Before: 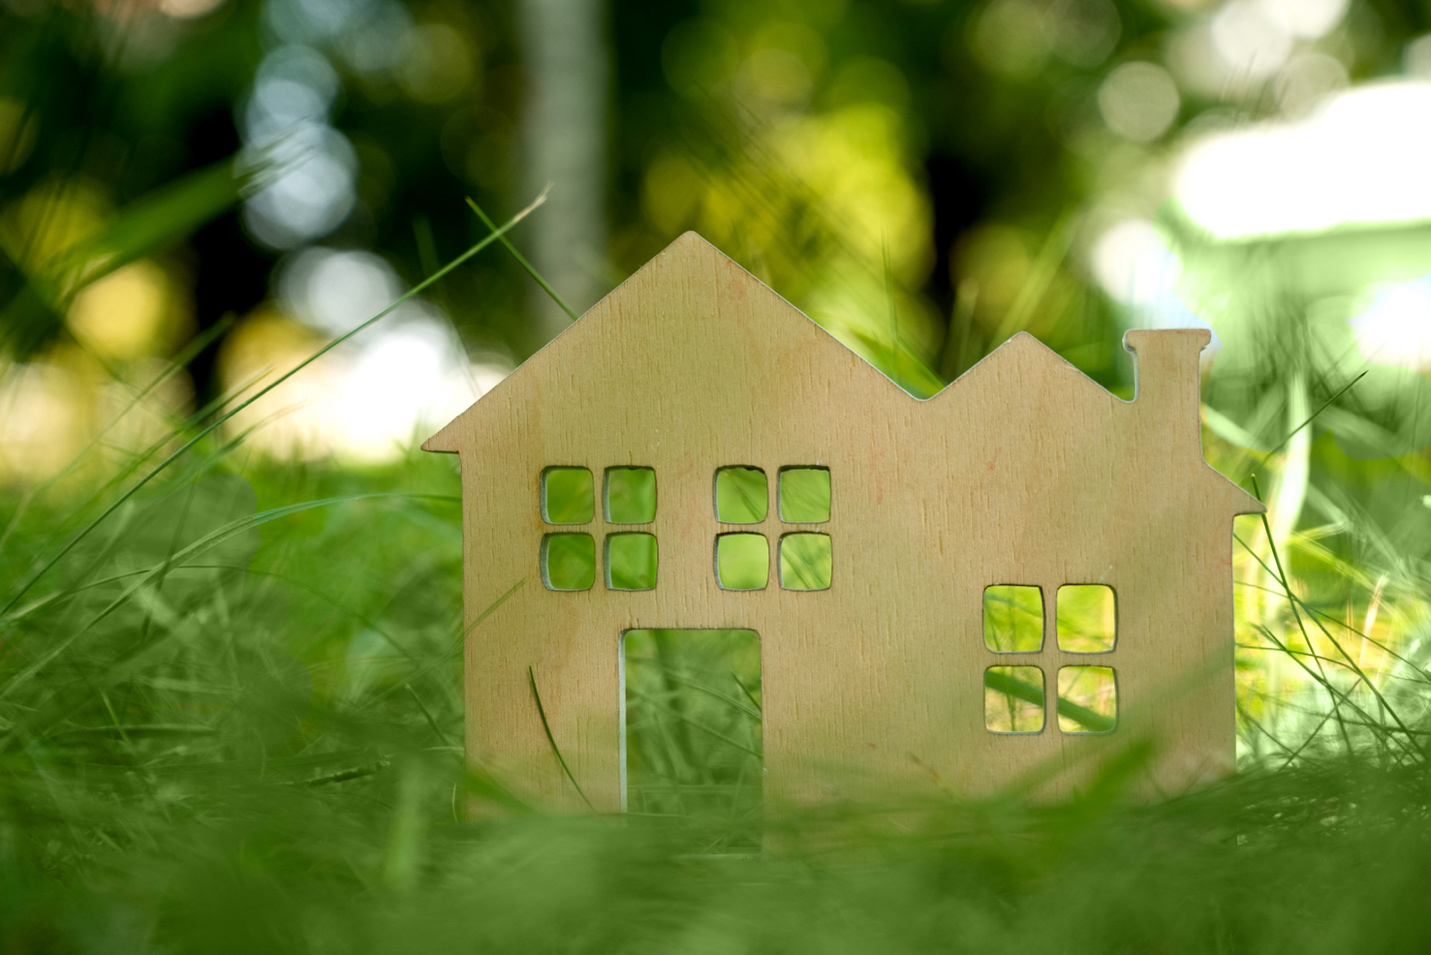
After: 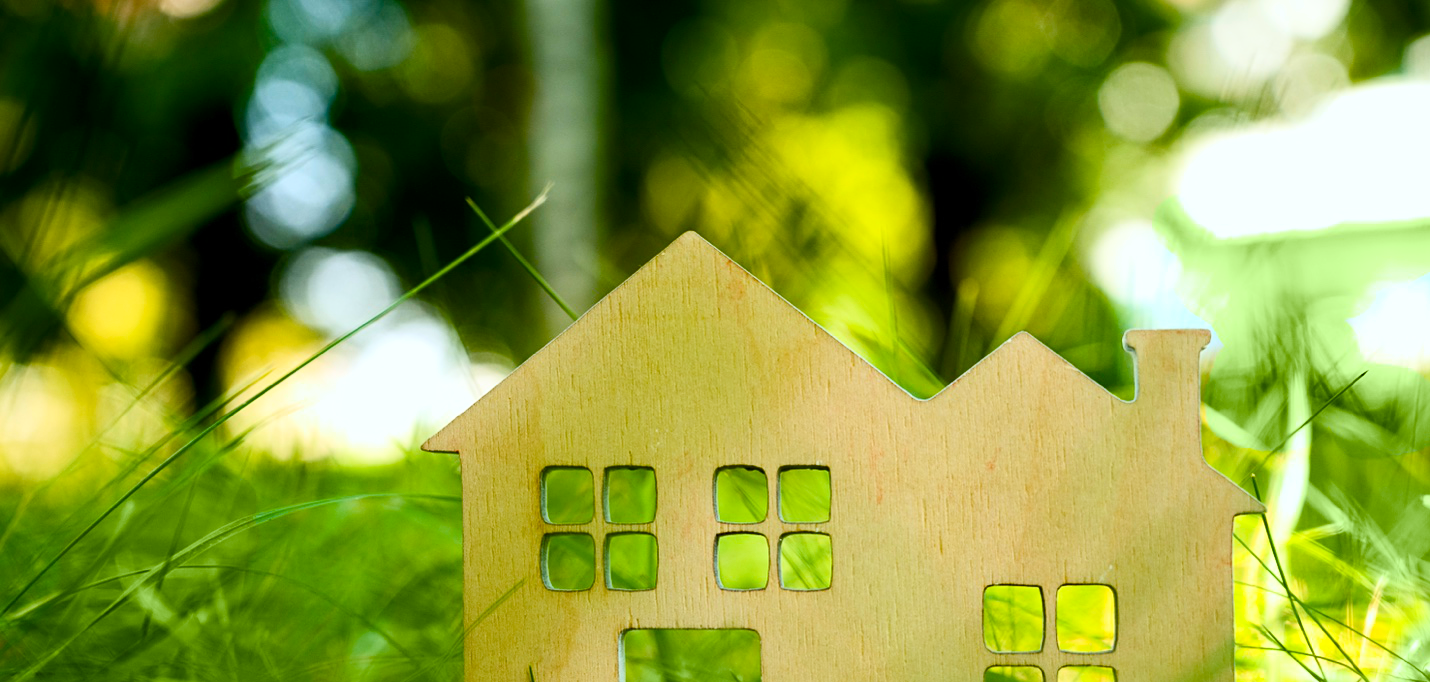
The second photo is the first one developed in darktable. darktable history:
crop: bottom 28.576%
white balance: red 0.974, blue 1.044
contrast brightness saturation: contrast 0.24, brightness 0.09
sharpen: amount 0.2
color balance rgb: perceptual saturation grading › global saturation 20%, perceptual saturation grading › highlights -25%, perceptual saturation grading › shadows 25%, global vibrance 50%
